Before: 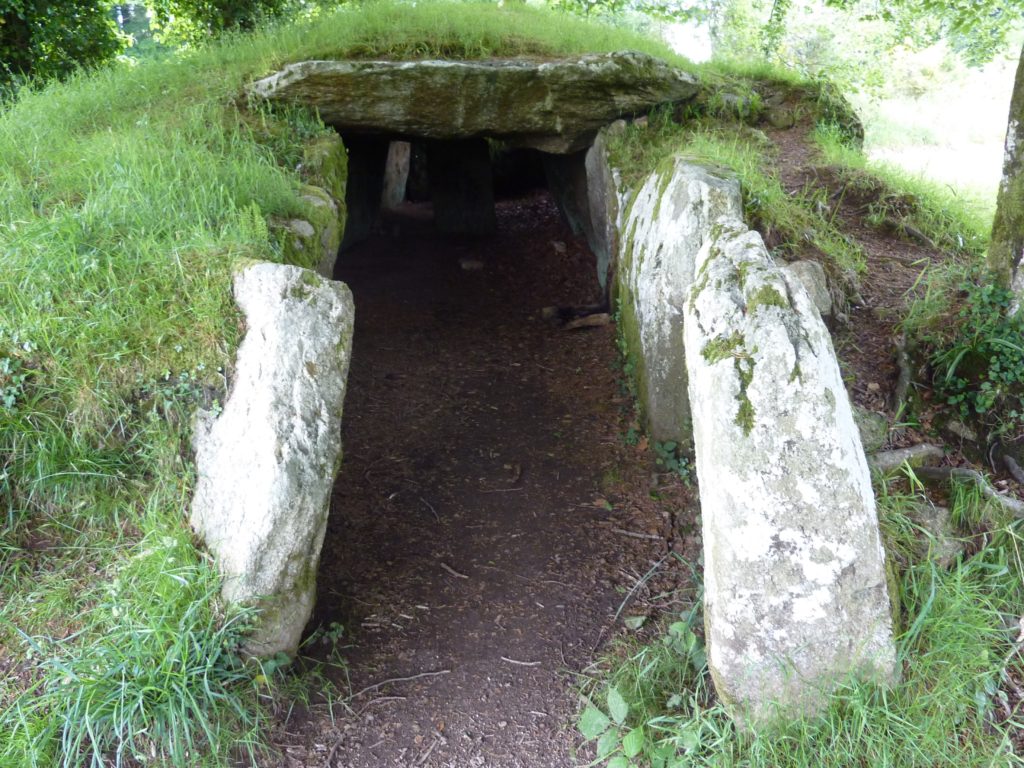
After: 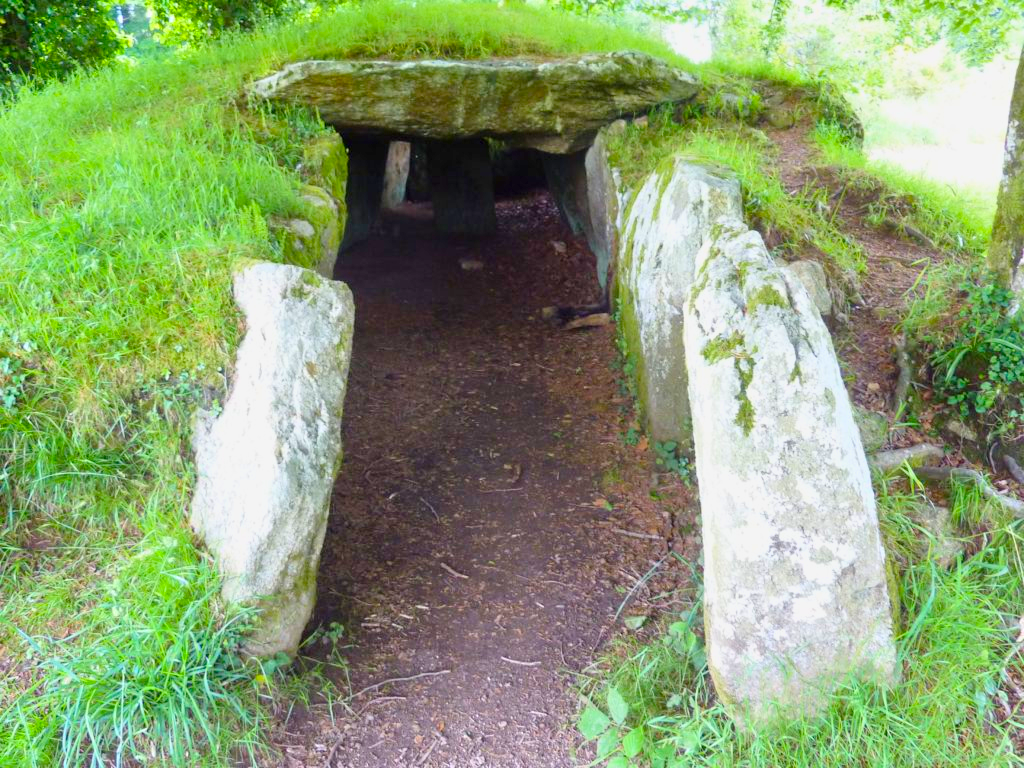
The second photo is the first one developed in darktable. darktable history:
global tonemap: drago (0.7, 100)
tone equalizer: -8 EV 1 EV, -7 EV 1 EV, -6 EV 1 EV, -5 EV 1 EV, -4 EV 1 EV, -3 EV 0.75 EV, -2 EV 0.5 EV, -1 EV 0.25 EV
color balance rgb: perceptual saturation grading › global saturation 25%, global vibrance 20%
contrast brightness saturation: contrast 0.12, brightness -0.12, saturation 0.2
